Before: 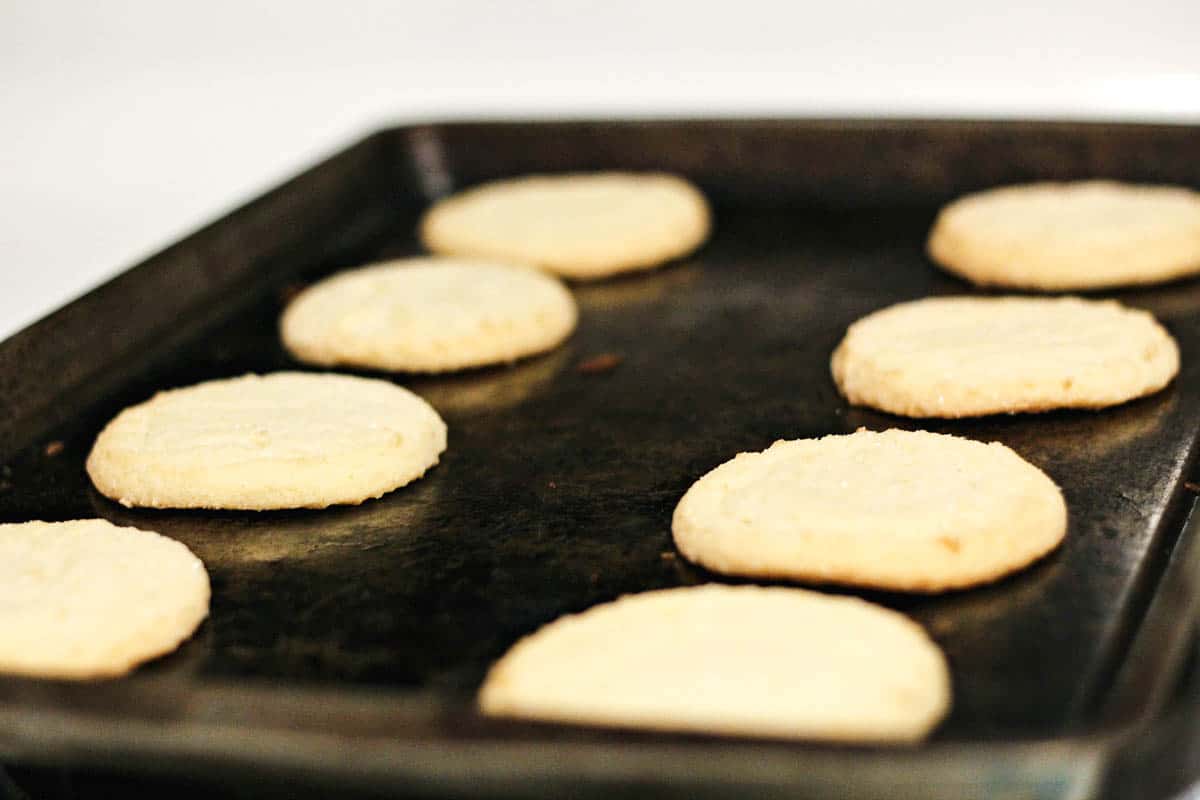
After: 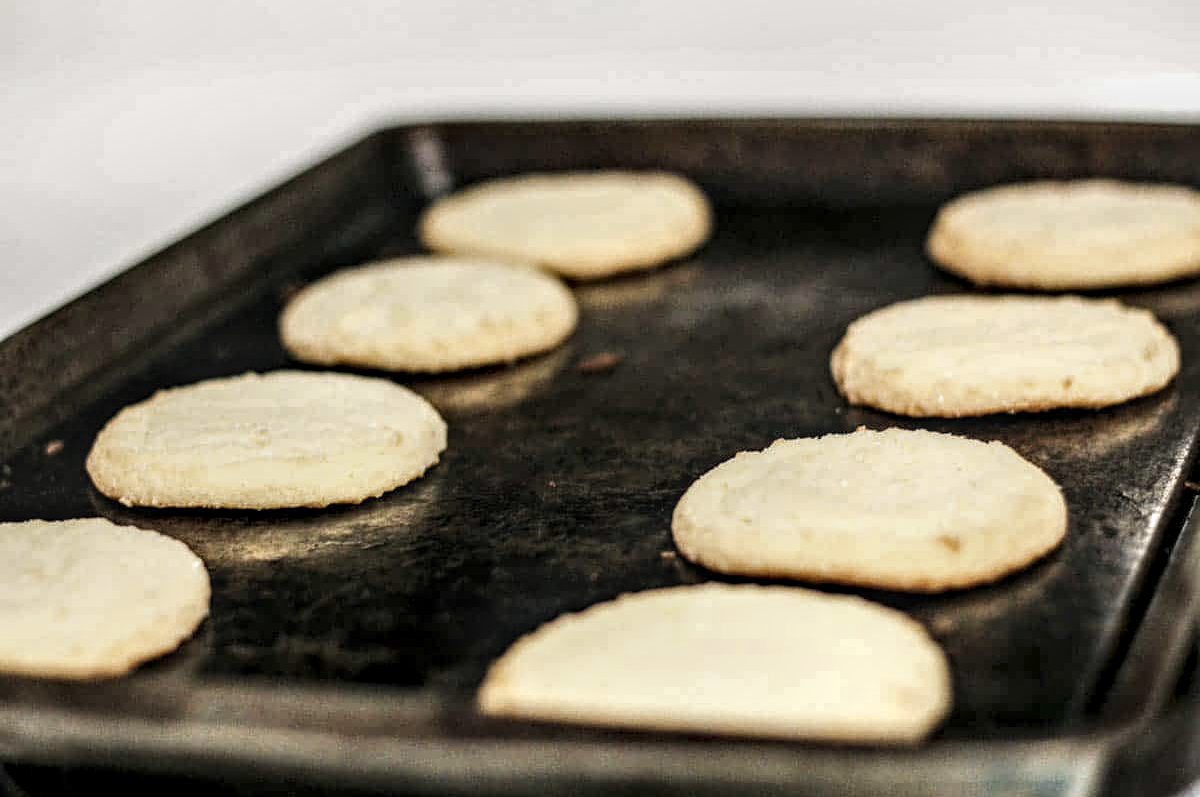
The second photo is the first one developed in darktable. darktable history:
crop: top 0.227%, bottom 0.112%
contrast brightness saturation: contrast 0.058, brightness -0.015, saturation -0.222
local contrast: highlights 7%, shadows 38%, detail 183%, midtone range 0.476
